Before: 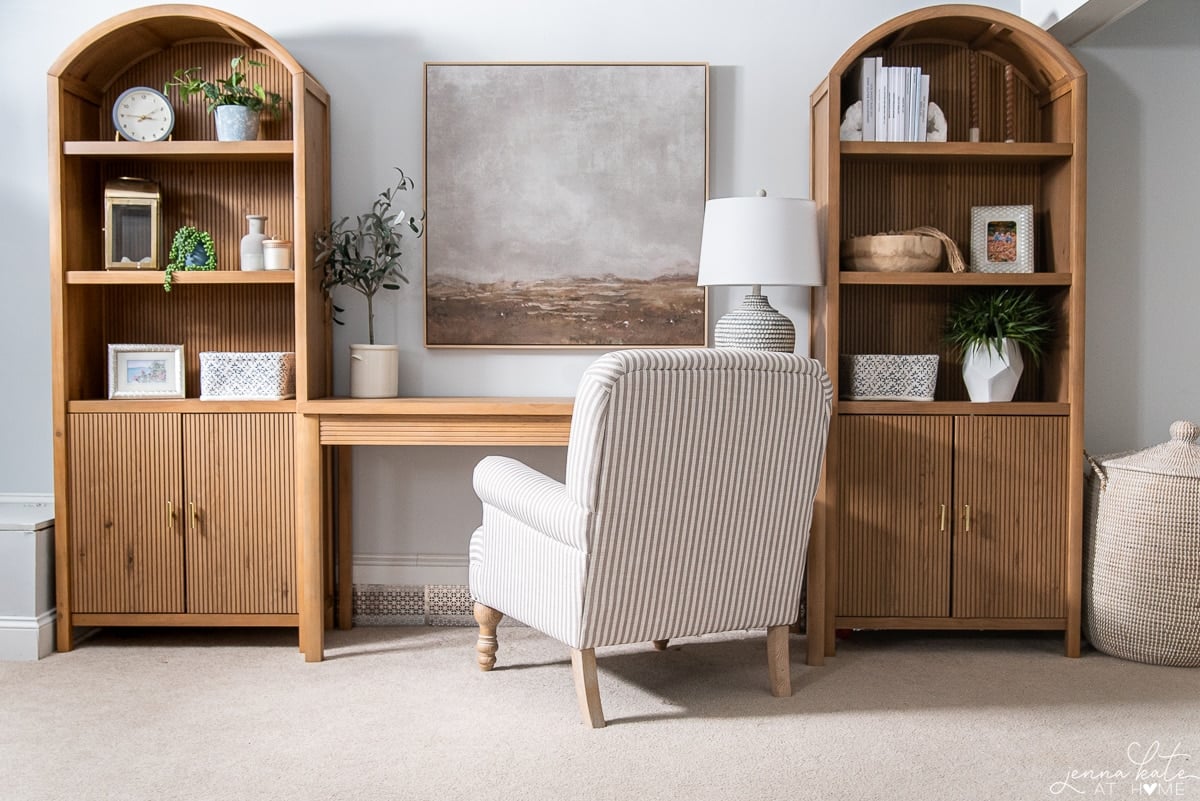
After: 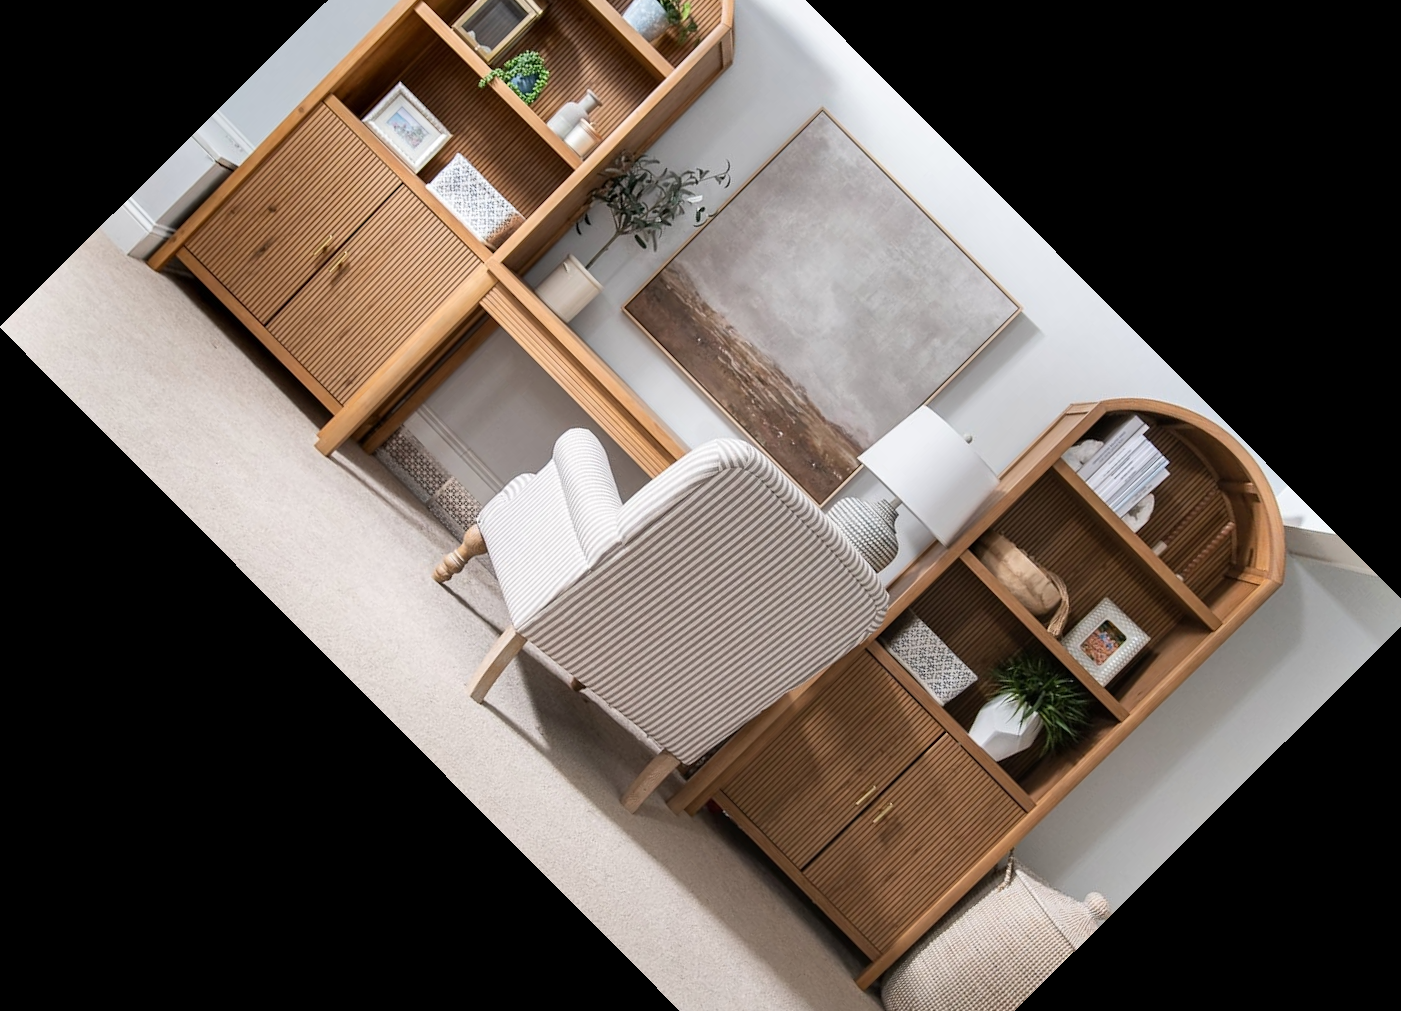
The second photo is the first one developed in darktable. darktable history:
crop and rotate: angle -45.14°, top 16.804%, right 0.9%, bottom 11.727%
shadows and highlights: soften with gaussian
